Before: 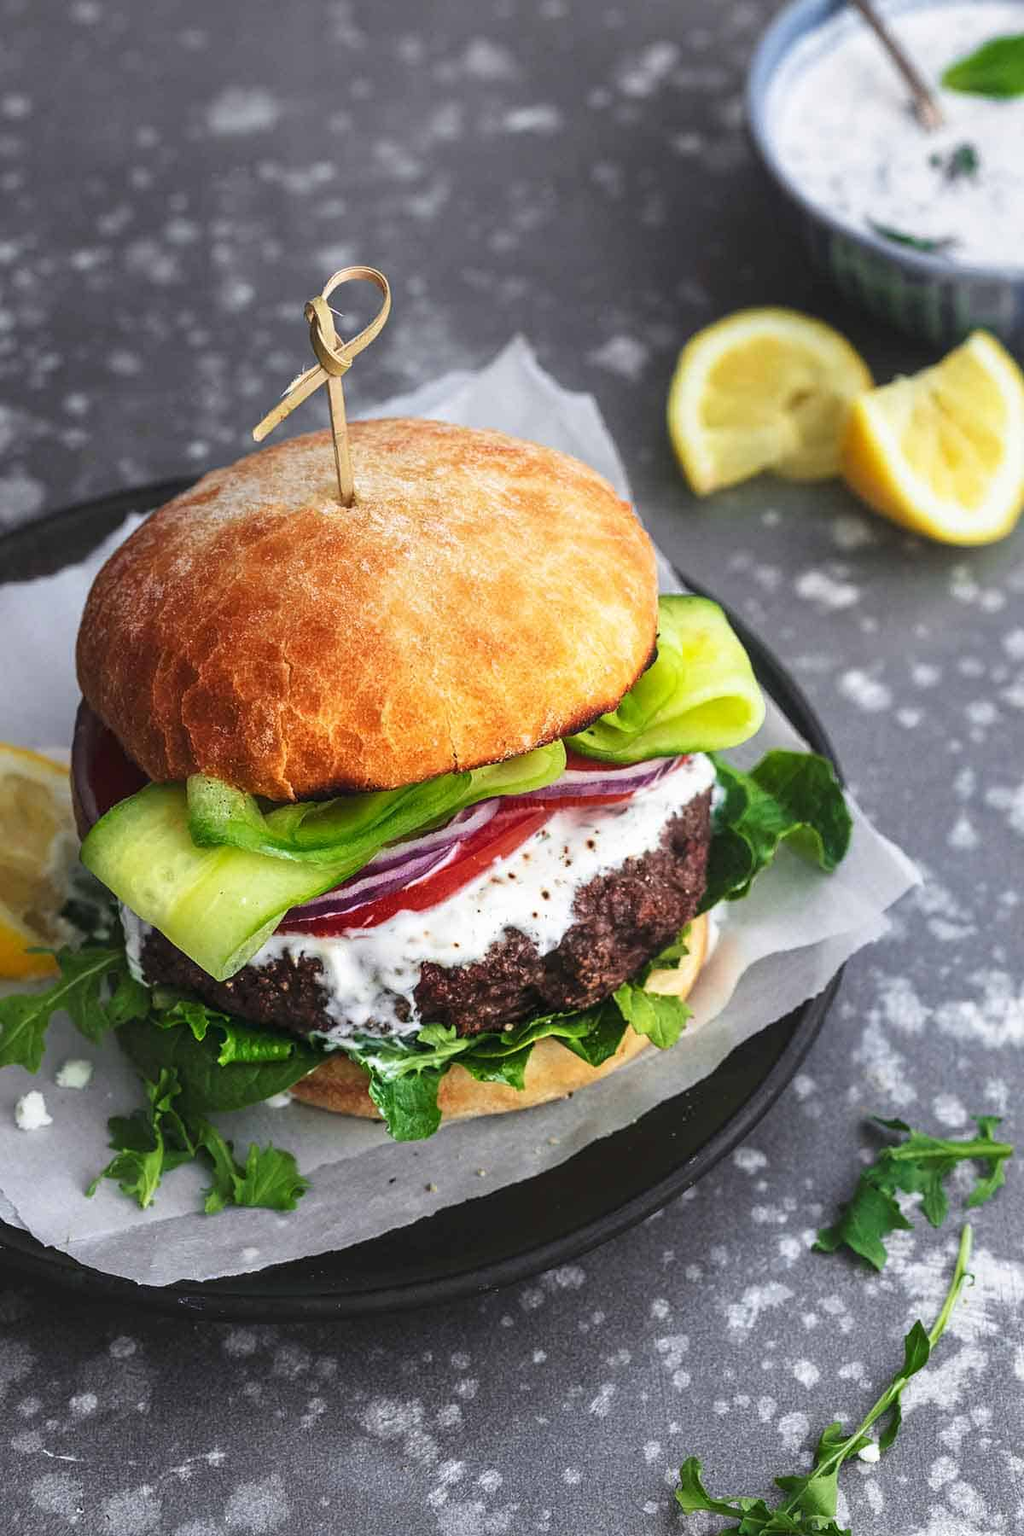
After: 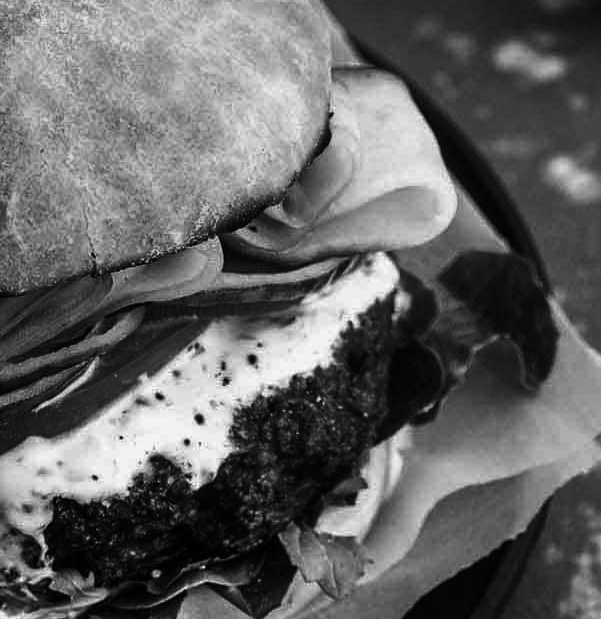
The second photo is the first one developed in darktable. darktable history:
crop: left 36.743%, top 35.031%, right 13.121%, bottom 30.534%
contrast brightness saturation: contrast -0.028, brightness -0.592, saturation -0.999
